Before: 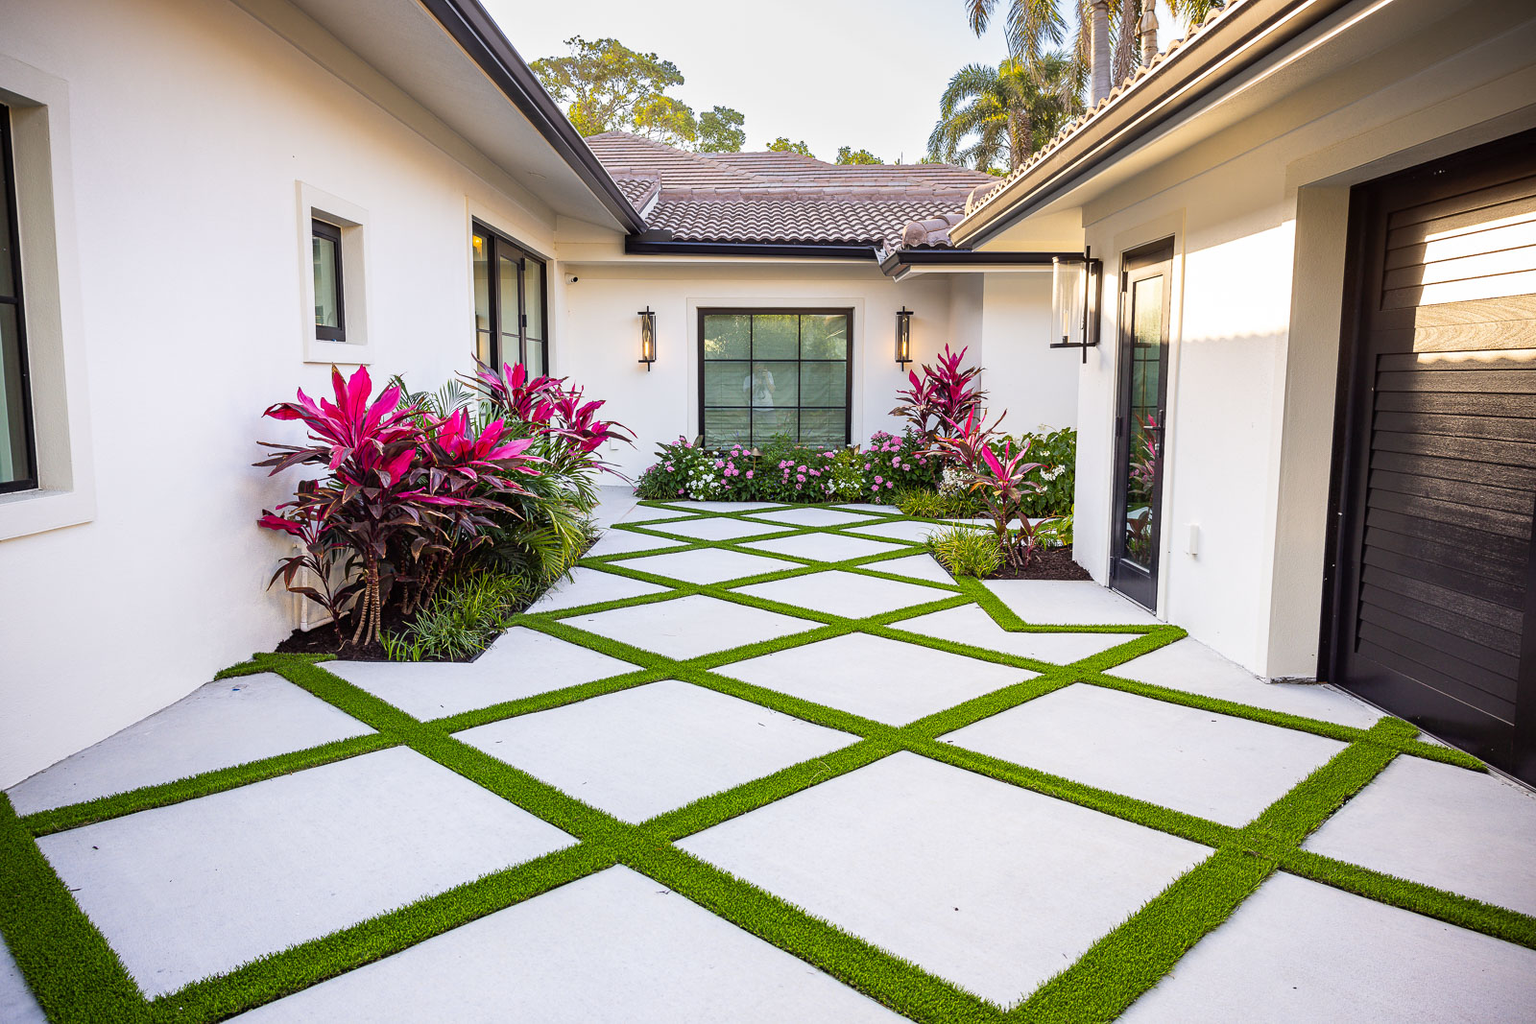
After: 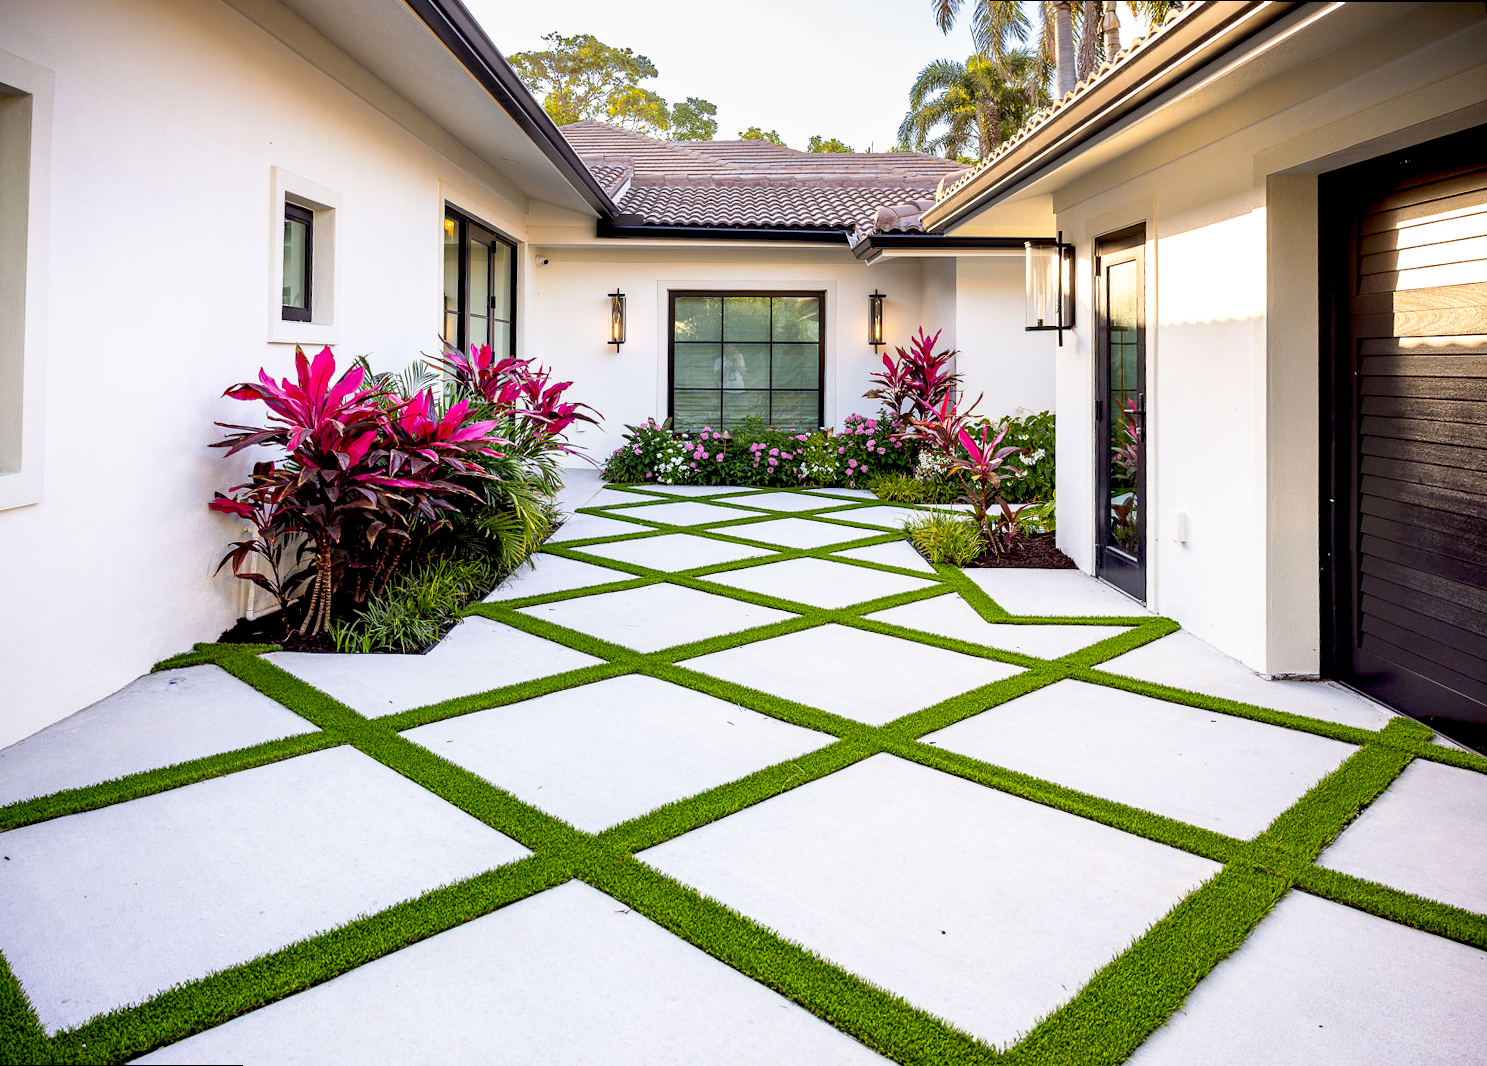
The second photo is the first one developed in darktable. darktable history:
base curve: curves: ch0 [(0.017, 0) (0.425, 0.441) (0.844, 0.933) (1, 1)], preserve colors none
rotate and perspective: rotation 0.215°, lens shift (vertical) -0.139, crop left 0.069, crop right 0.939, crop top 0.002, crop bottom 0.996
